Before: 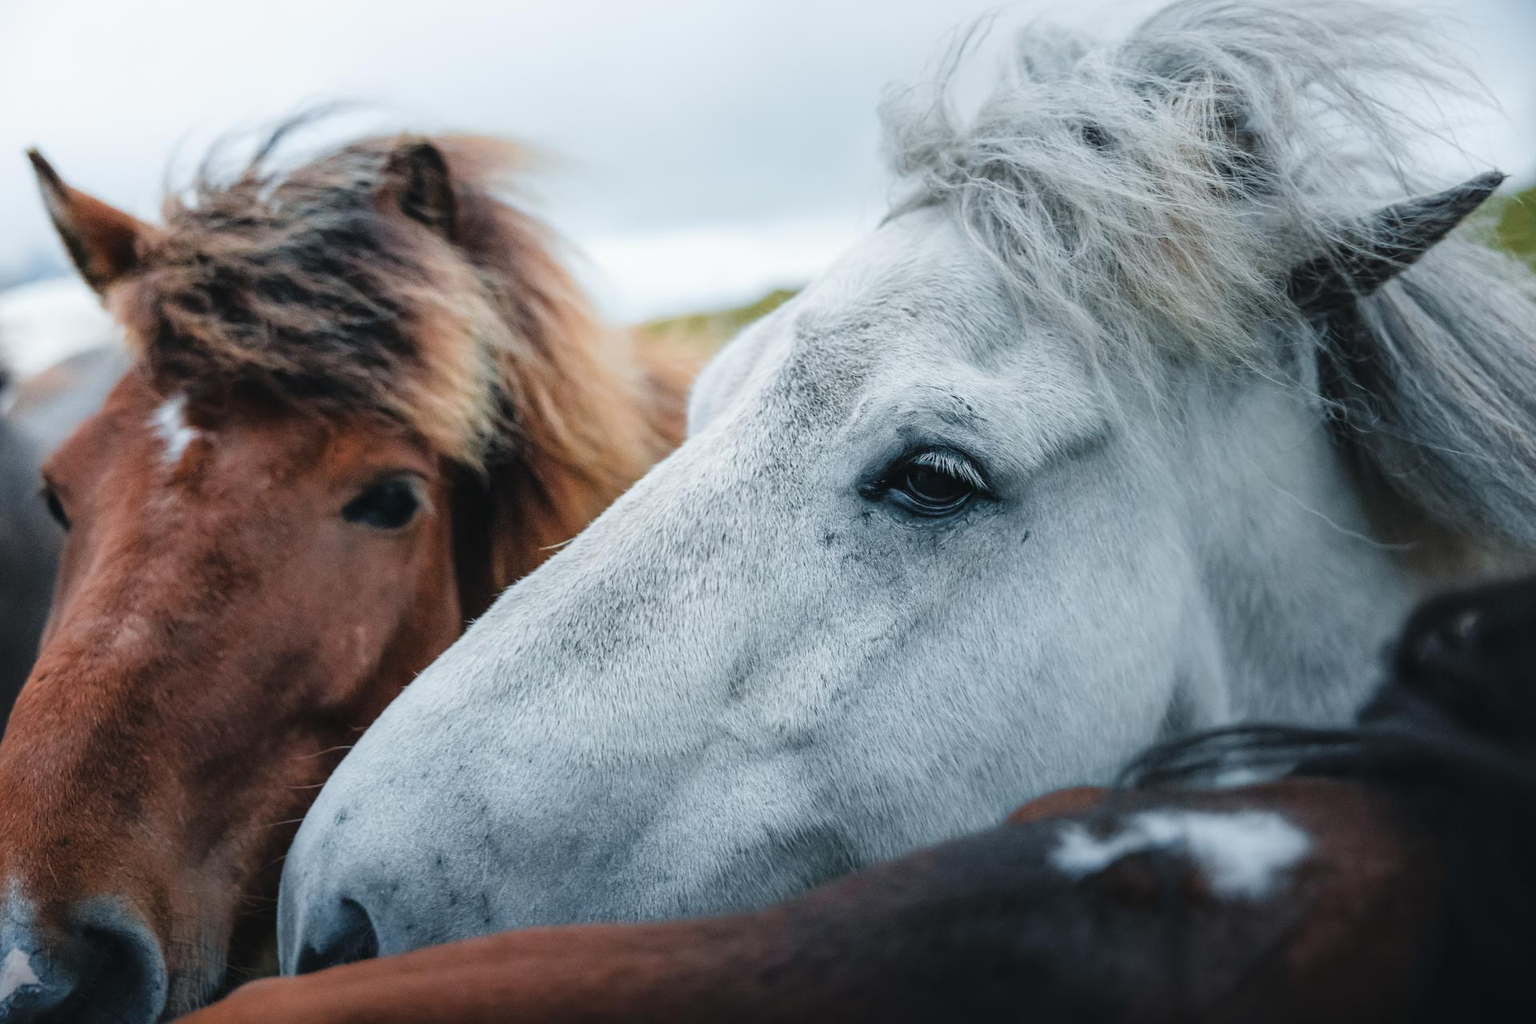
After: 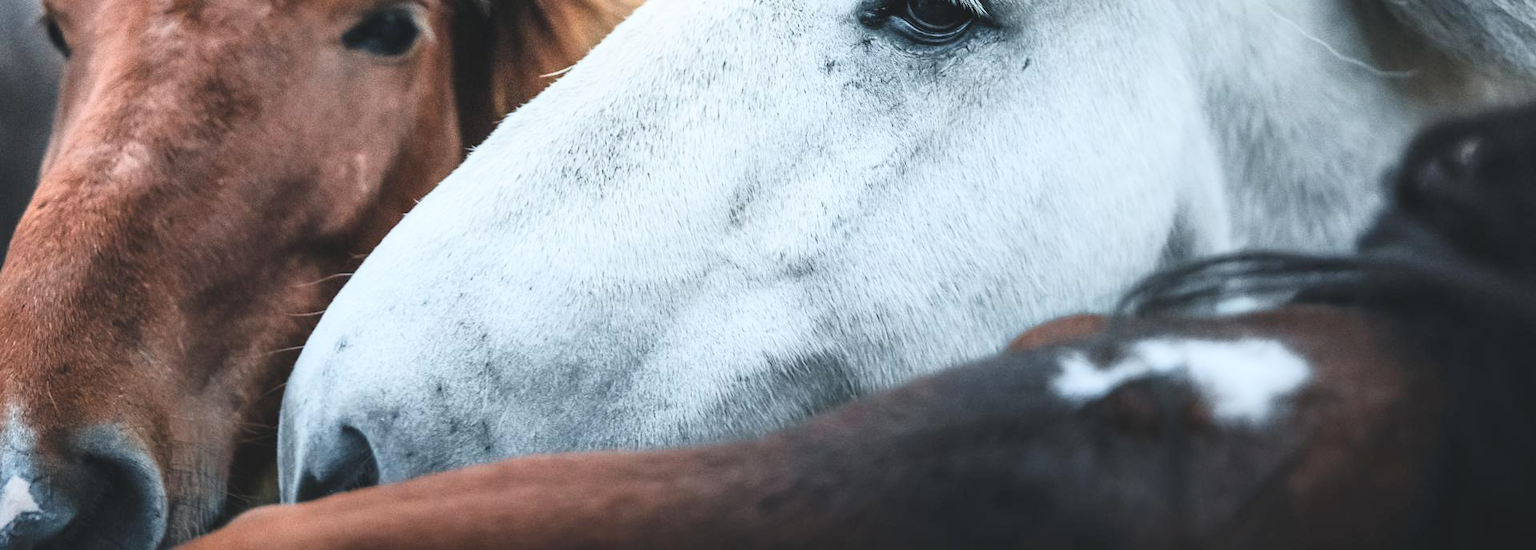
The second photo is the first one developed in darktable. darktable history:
crop and rotate: top 46.237%
contrast brightness saturation: contrast 0.39, brightness 0.53
